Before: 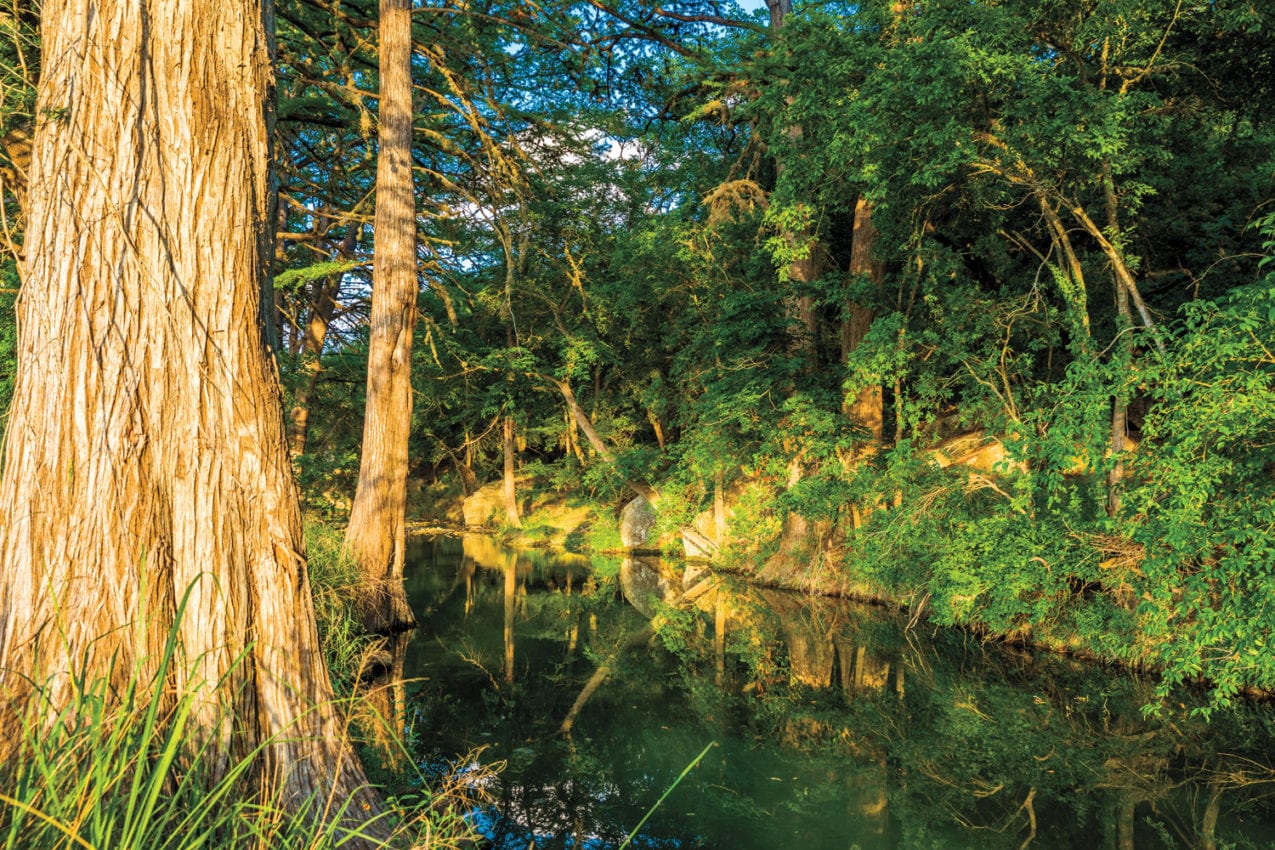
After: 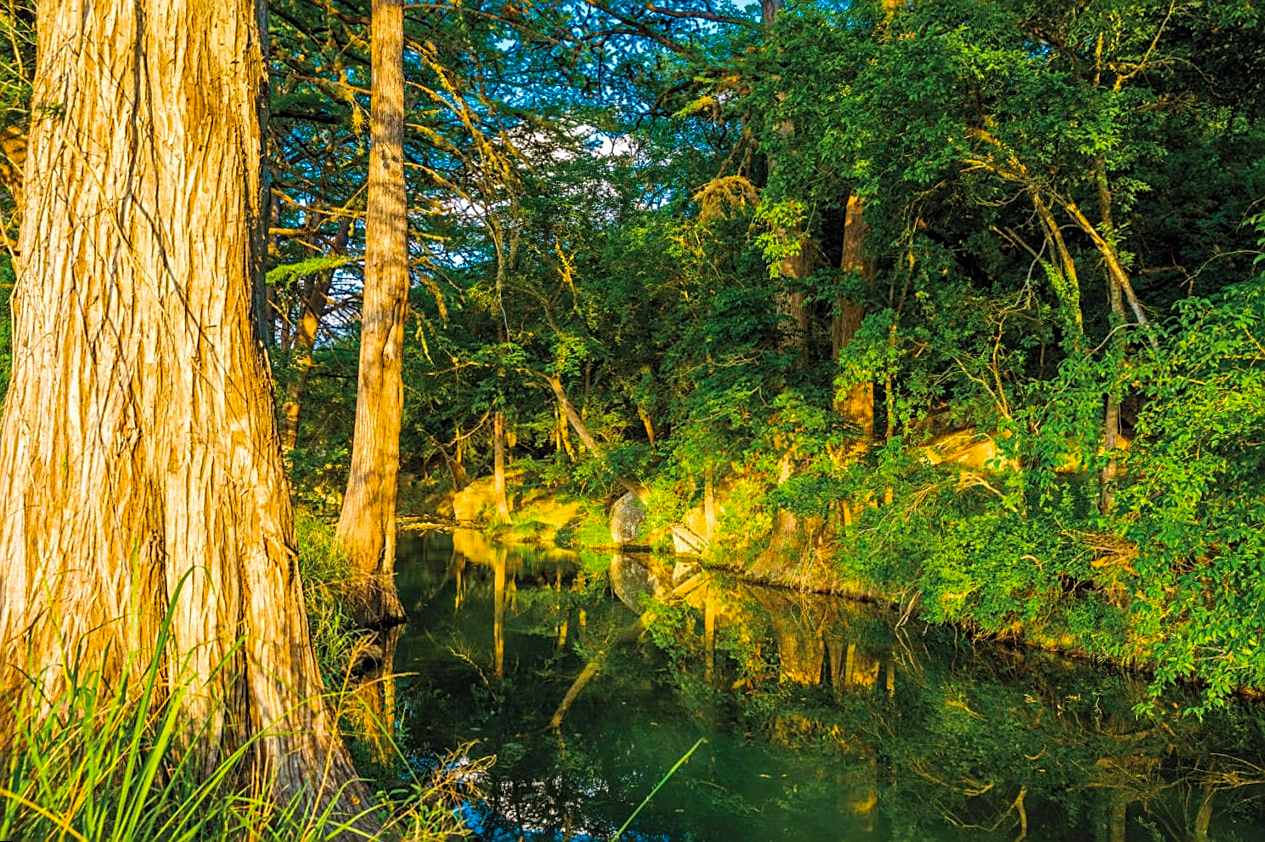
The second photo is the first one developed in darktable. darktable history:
rotate and perspective: rotation 0.192°, lens shift (horizontal) -0.015, crop left 0.005, crop right 0.996, crop top 0.006, crop bottom 0.99
sharpen: on, module defaults
color balance rgb: perceptual saturation grading › global saturation 20%, global vibrance 20%
